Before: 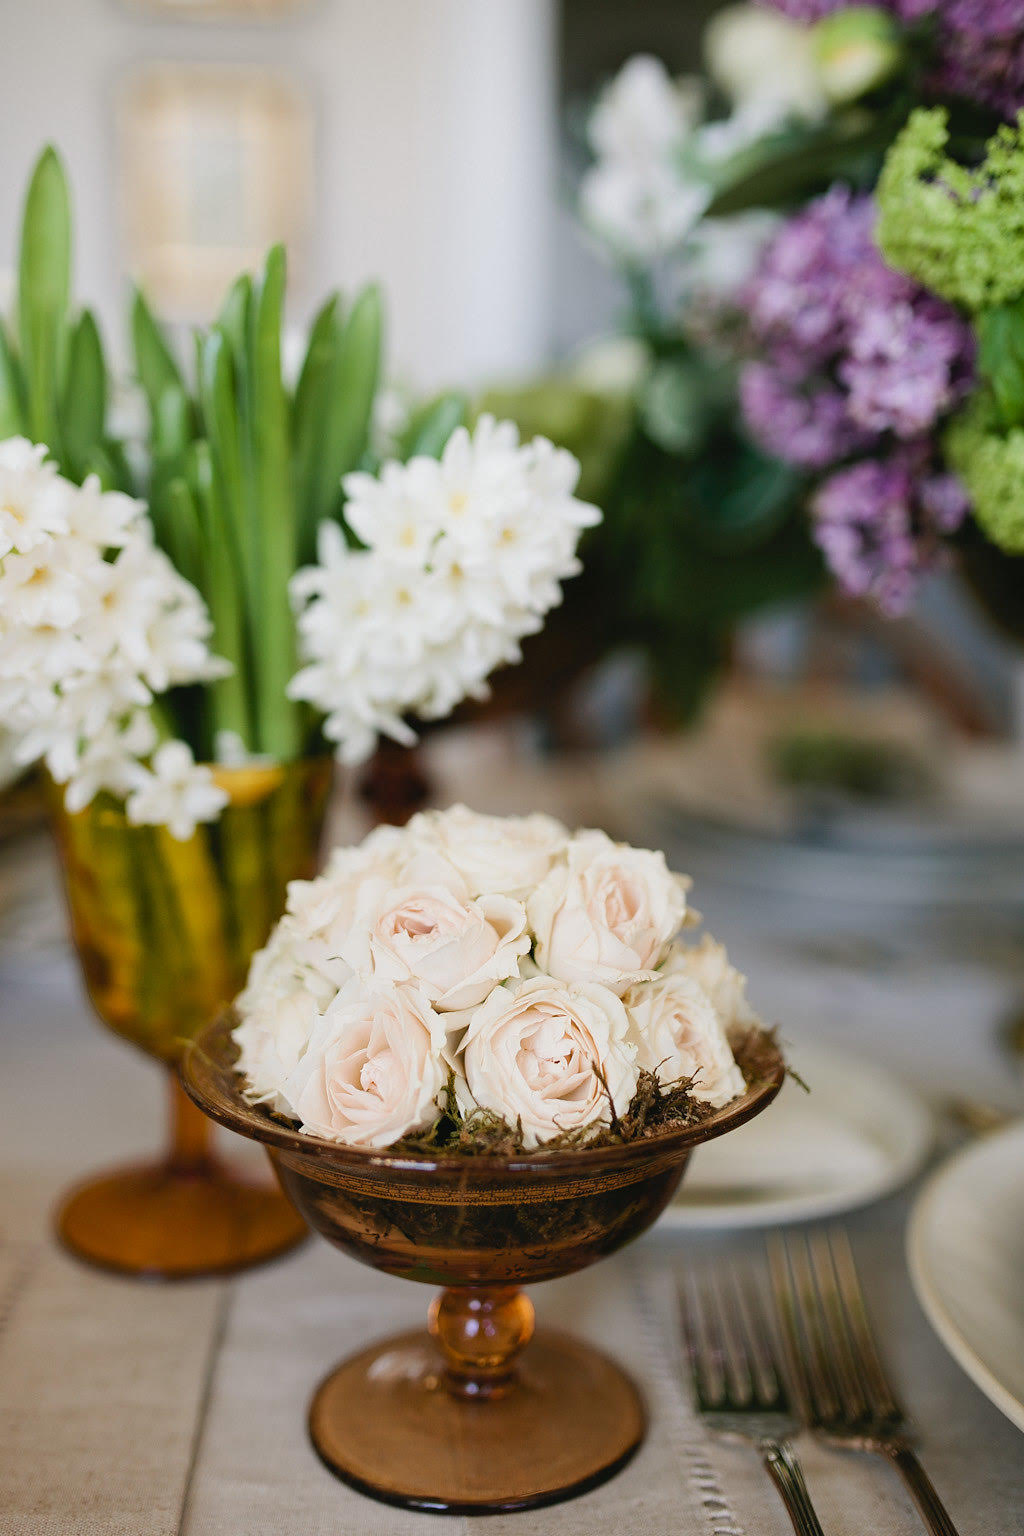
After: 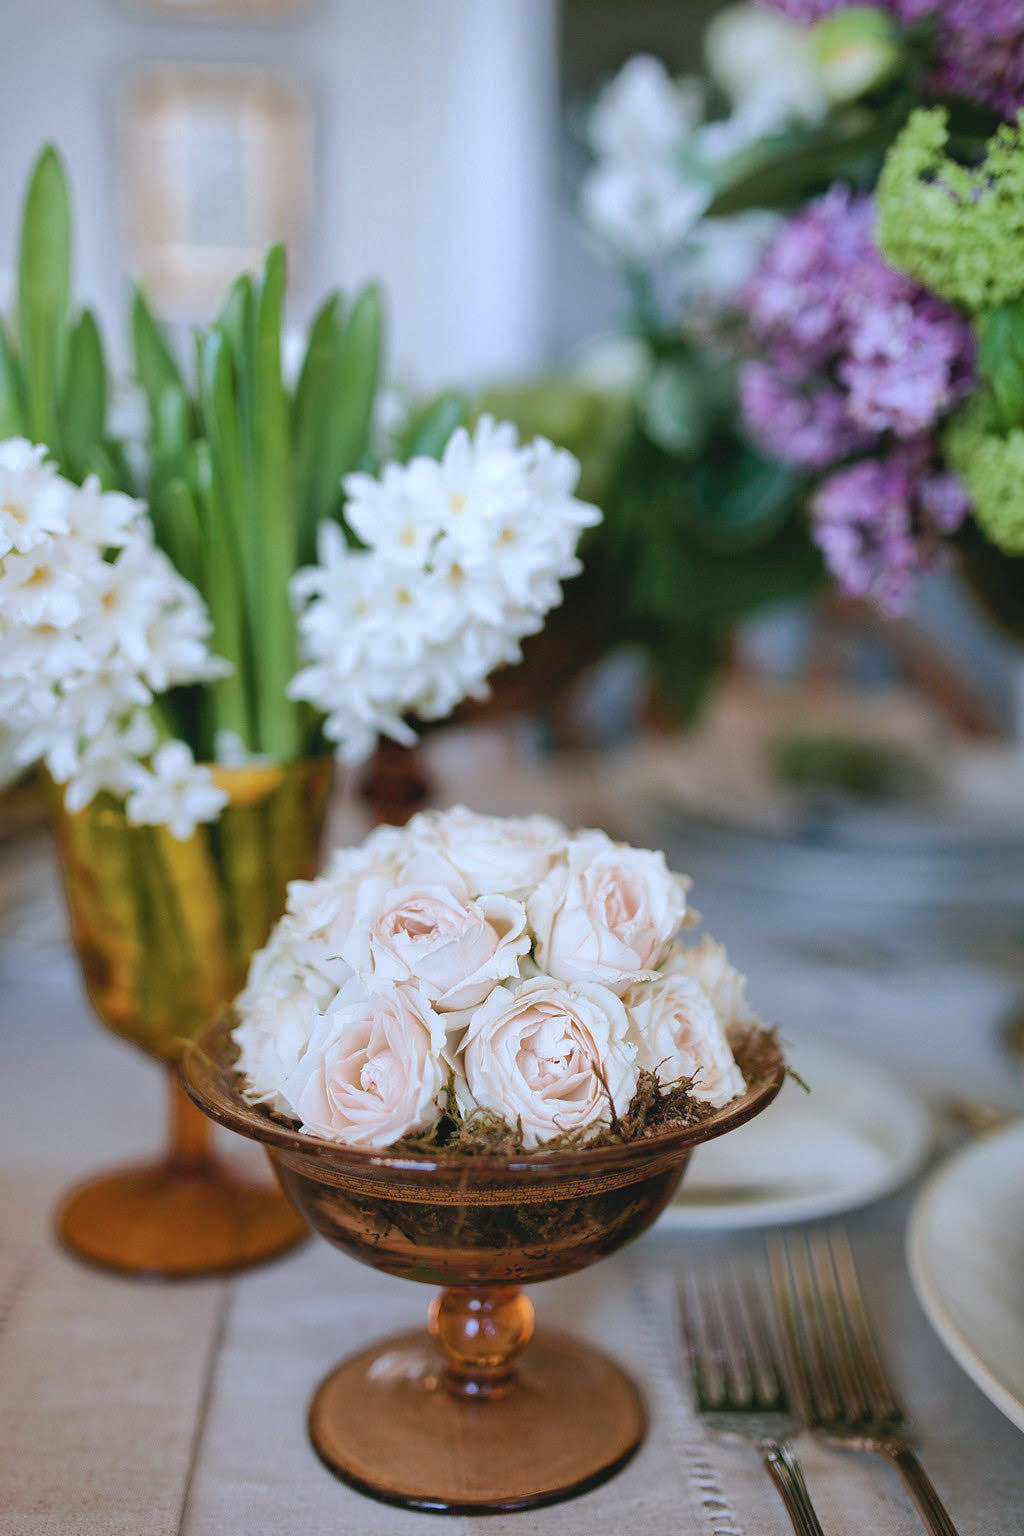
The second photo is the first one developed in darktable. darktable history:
shadows and highlights: highlights -59.84
exposure: exposure 0.201 EV, compensate highlight preservation false
color correction: highlights a* -2.11, highlights b* -18.57
